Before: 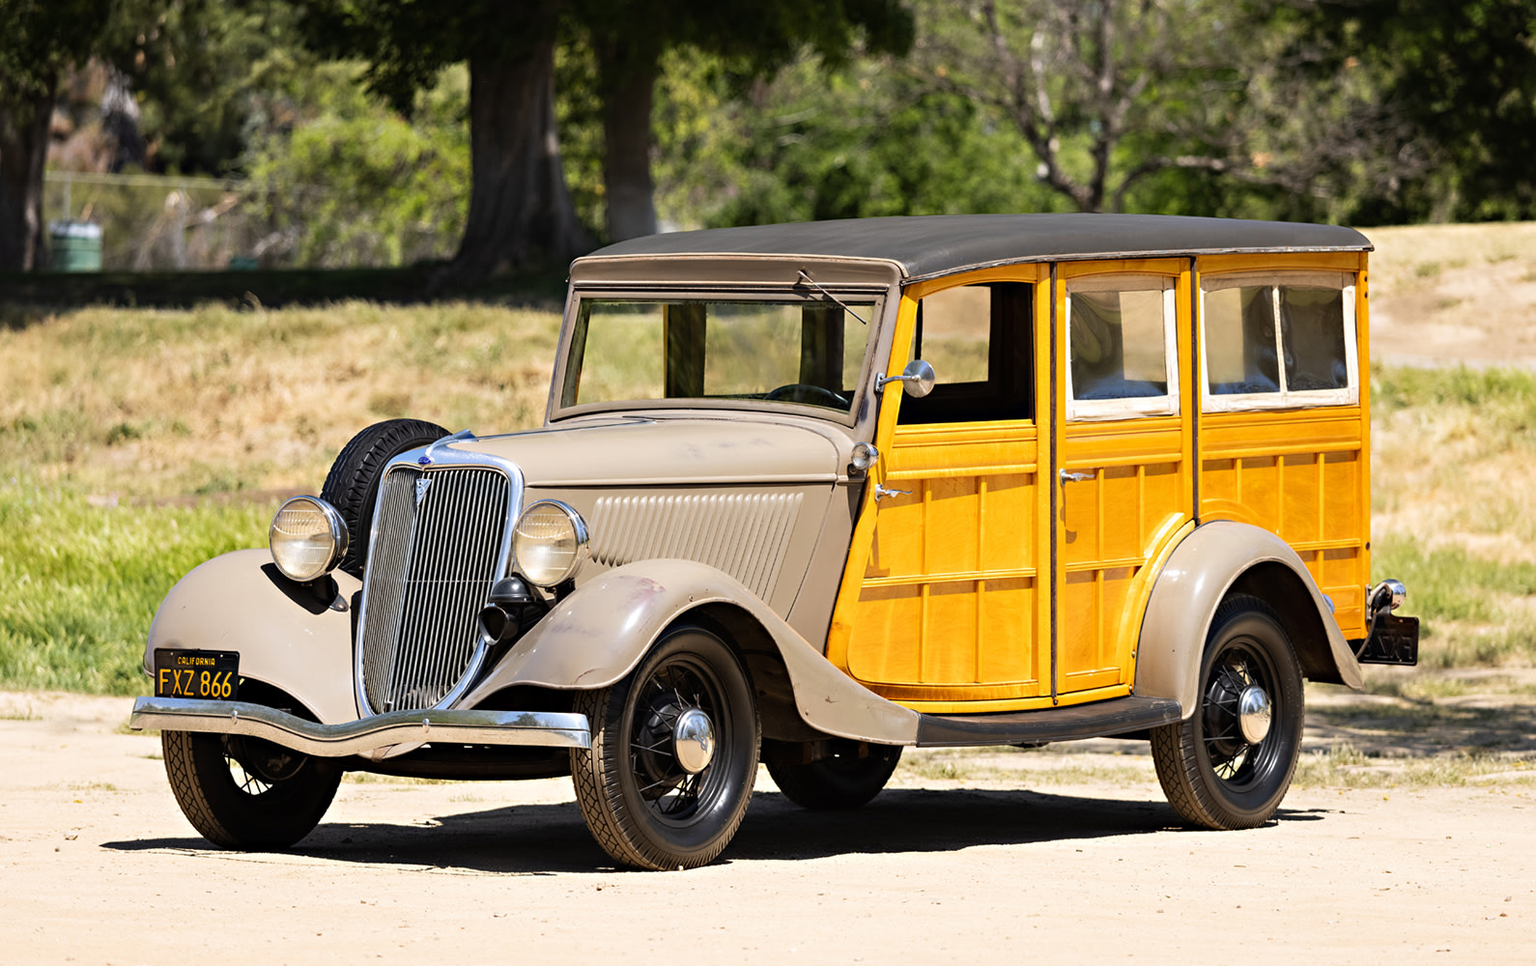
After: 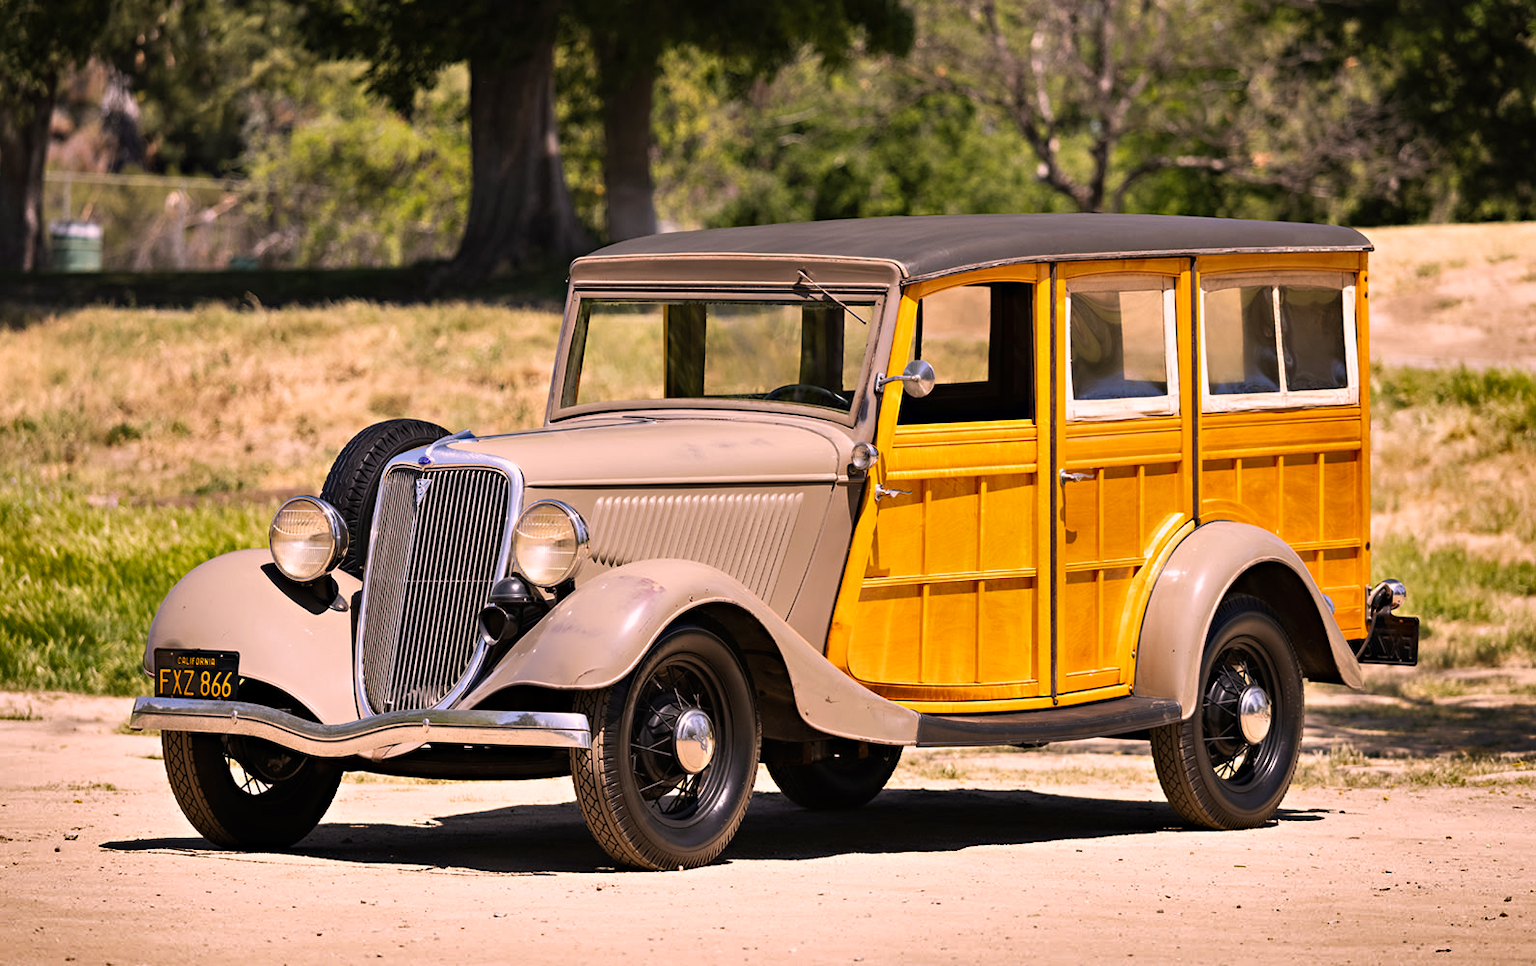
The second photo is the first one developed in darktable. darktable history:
color correction: highlights a* 14.52, highlights b* 4.84
tone equalizer: on, module defaults
shadows and highlights: shadows 20.91, highlights -82.73, soften with gaussian
